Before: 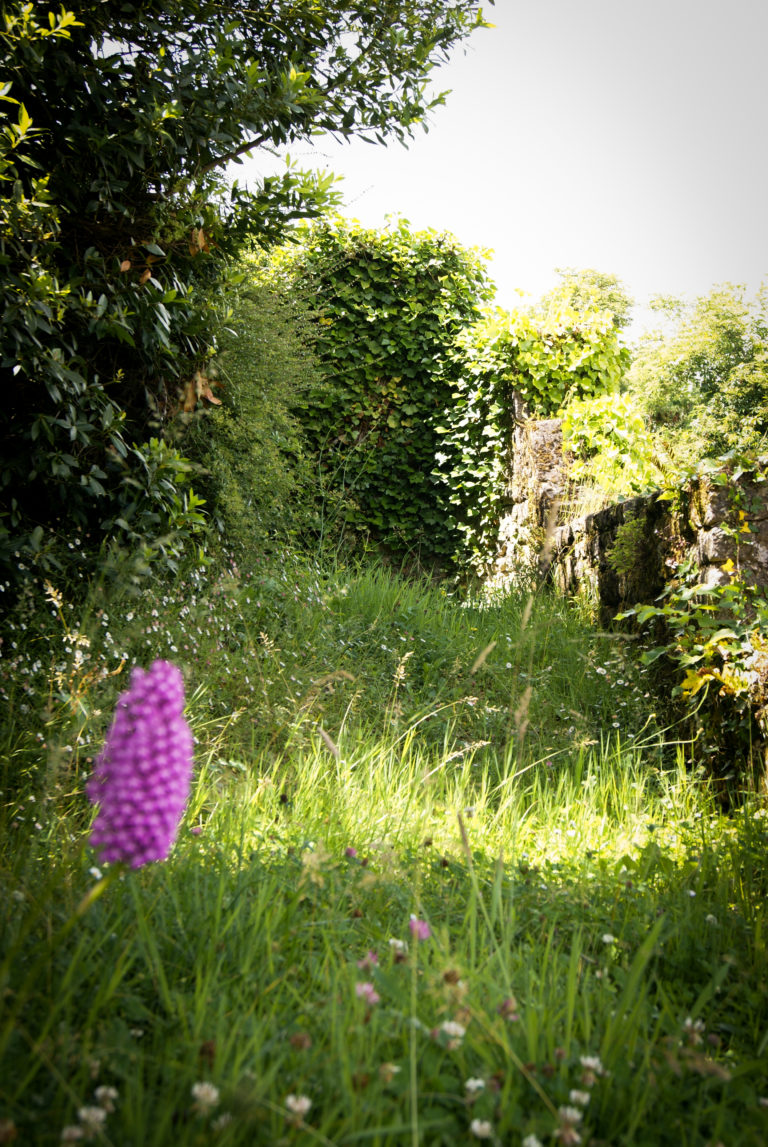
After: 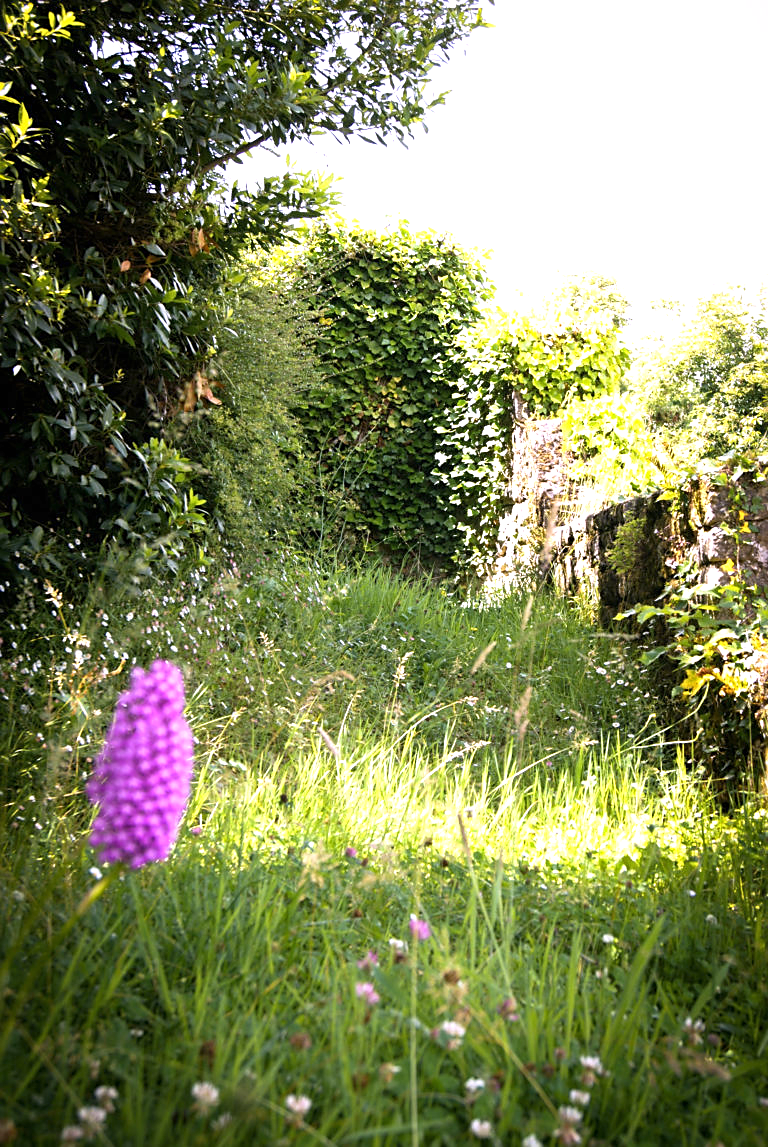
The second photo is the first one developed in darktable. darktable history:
sharpen: radius 1.864, amount 0.398, threshold 1.271
exposure: black level correction 0, exposure 0.68 EV, compensate exposure bias true, compensate highlight preservation false
white balance: red 1.042, blue 1.17
